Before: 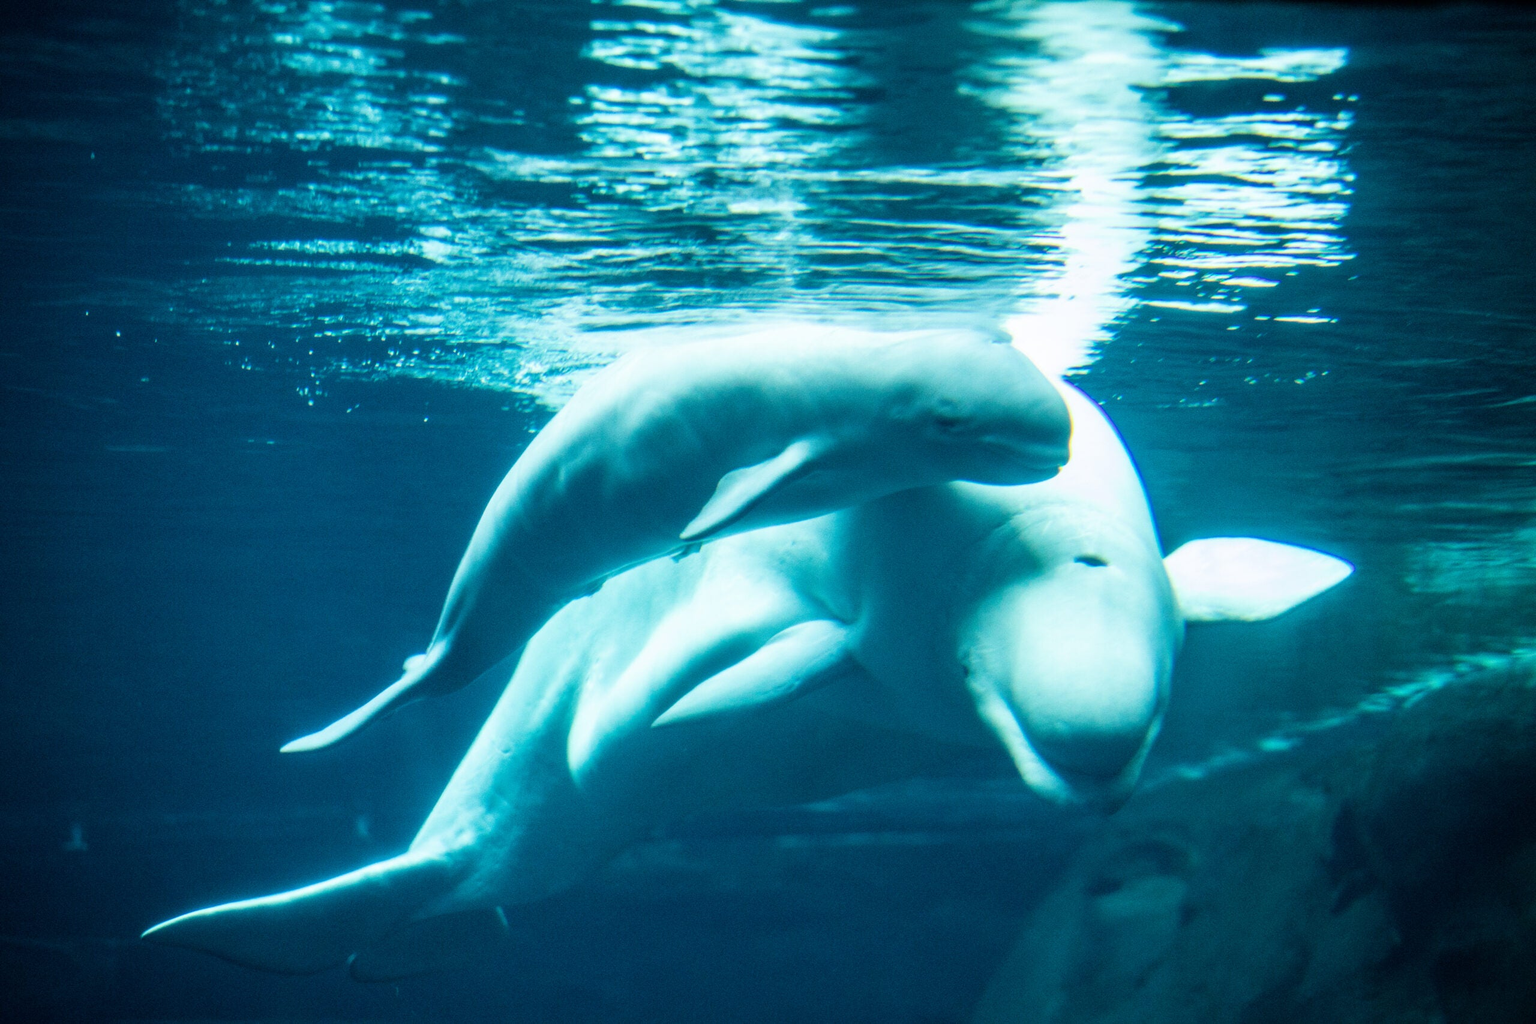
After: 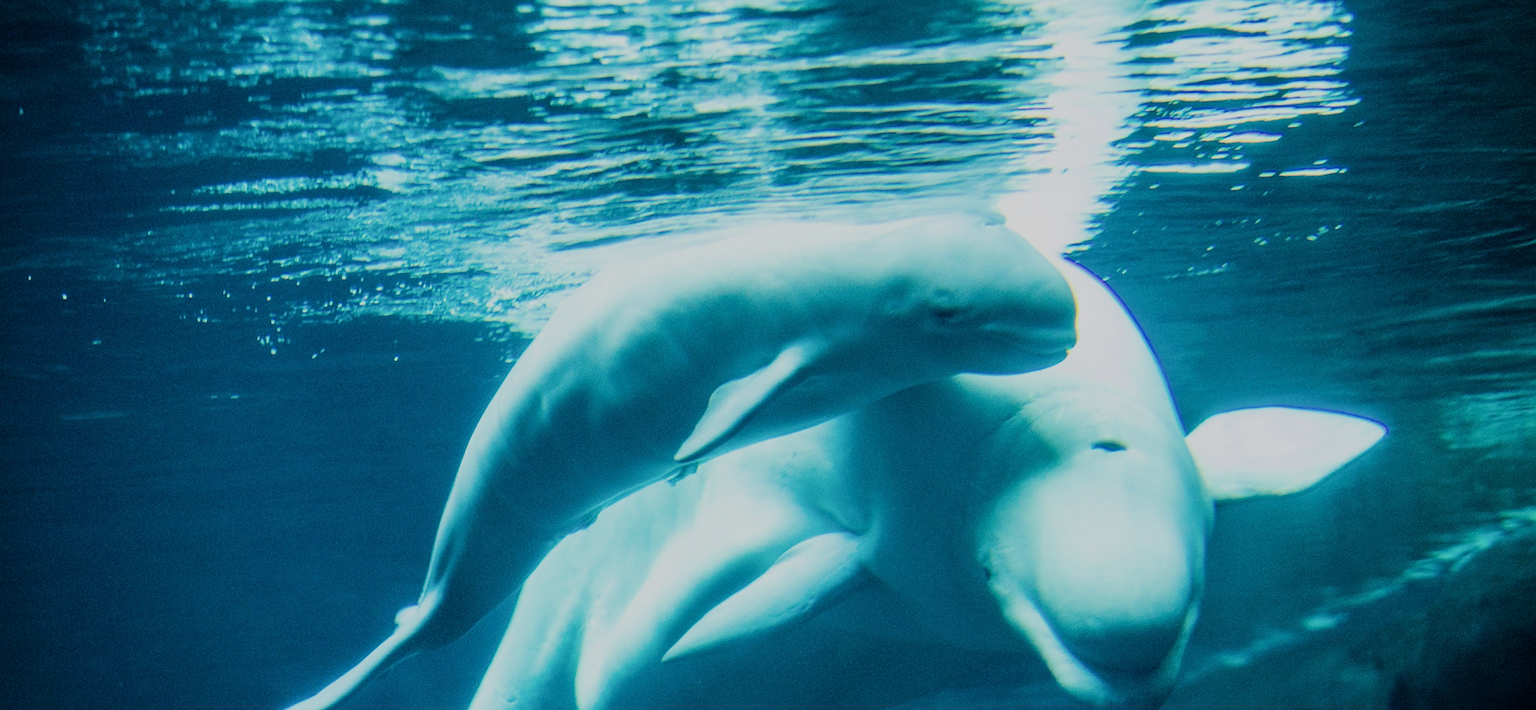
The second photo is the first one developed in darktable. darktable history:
rotate and perspective: rotation -5°, crop left 0.05, crop right 0.952, crop top 0.11, crop bottom 0.89
sharpen: on, module defaults
bloom: size 3%, threshold 100%, strength 0%
crop: left 0.387%, top 5.469%, bottom 19.809%
filmic rgb: black relative exposure -7.32 EV, white relative exposure 5.09 EV, hardness 3.2
